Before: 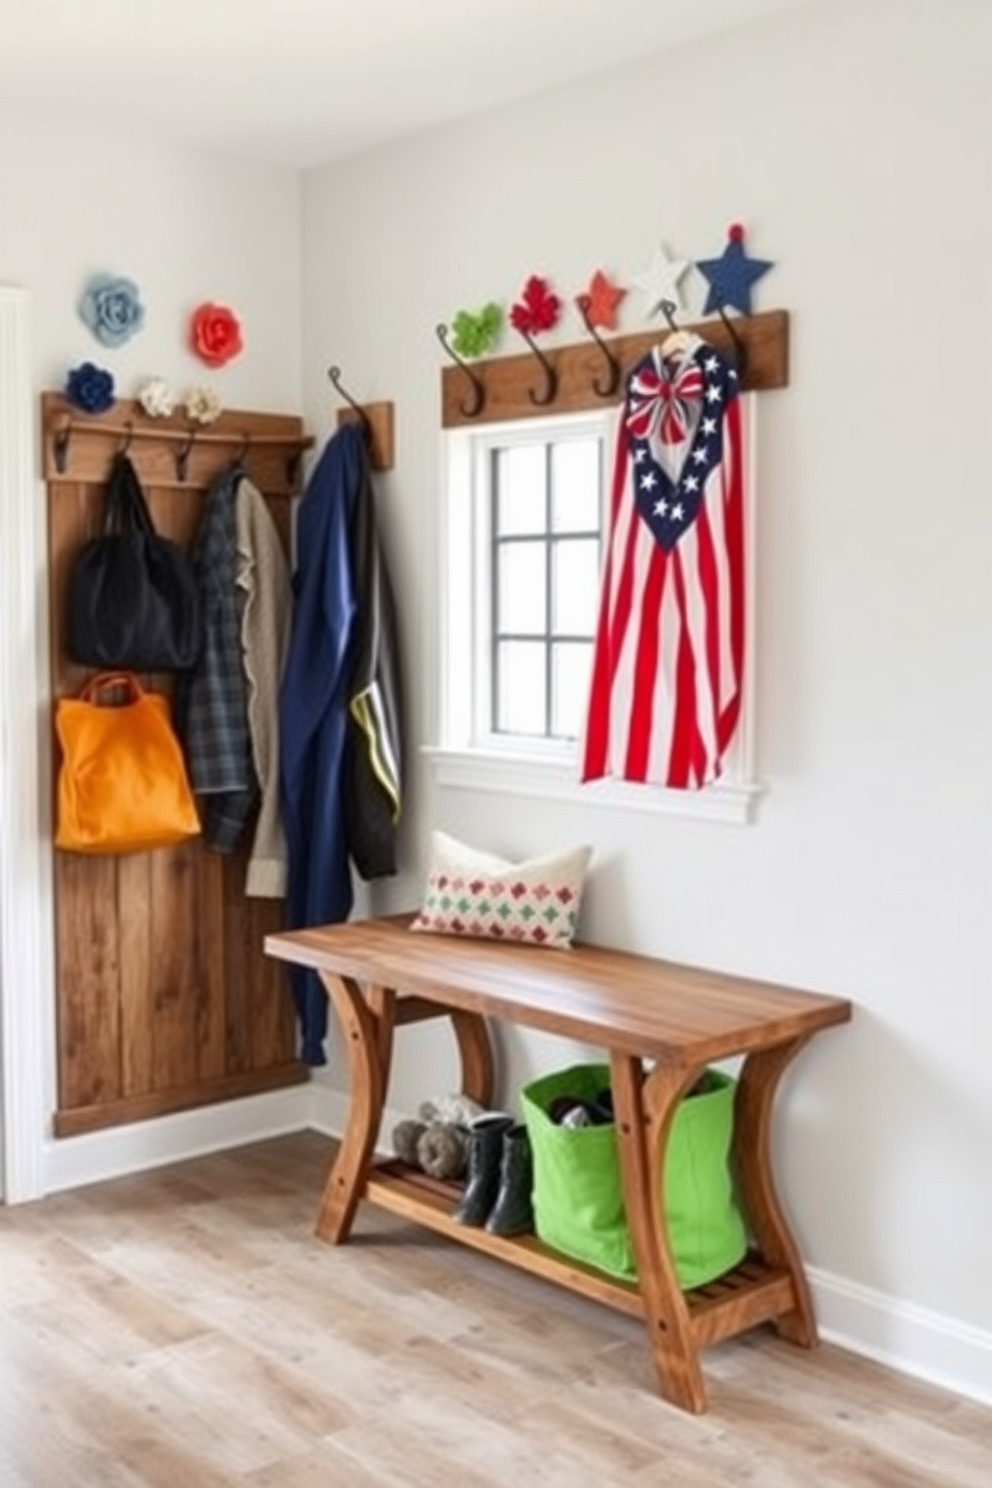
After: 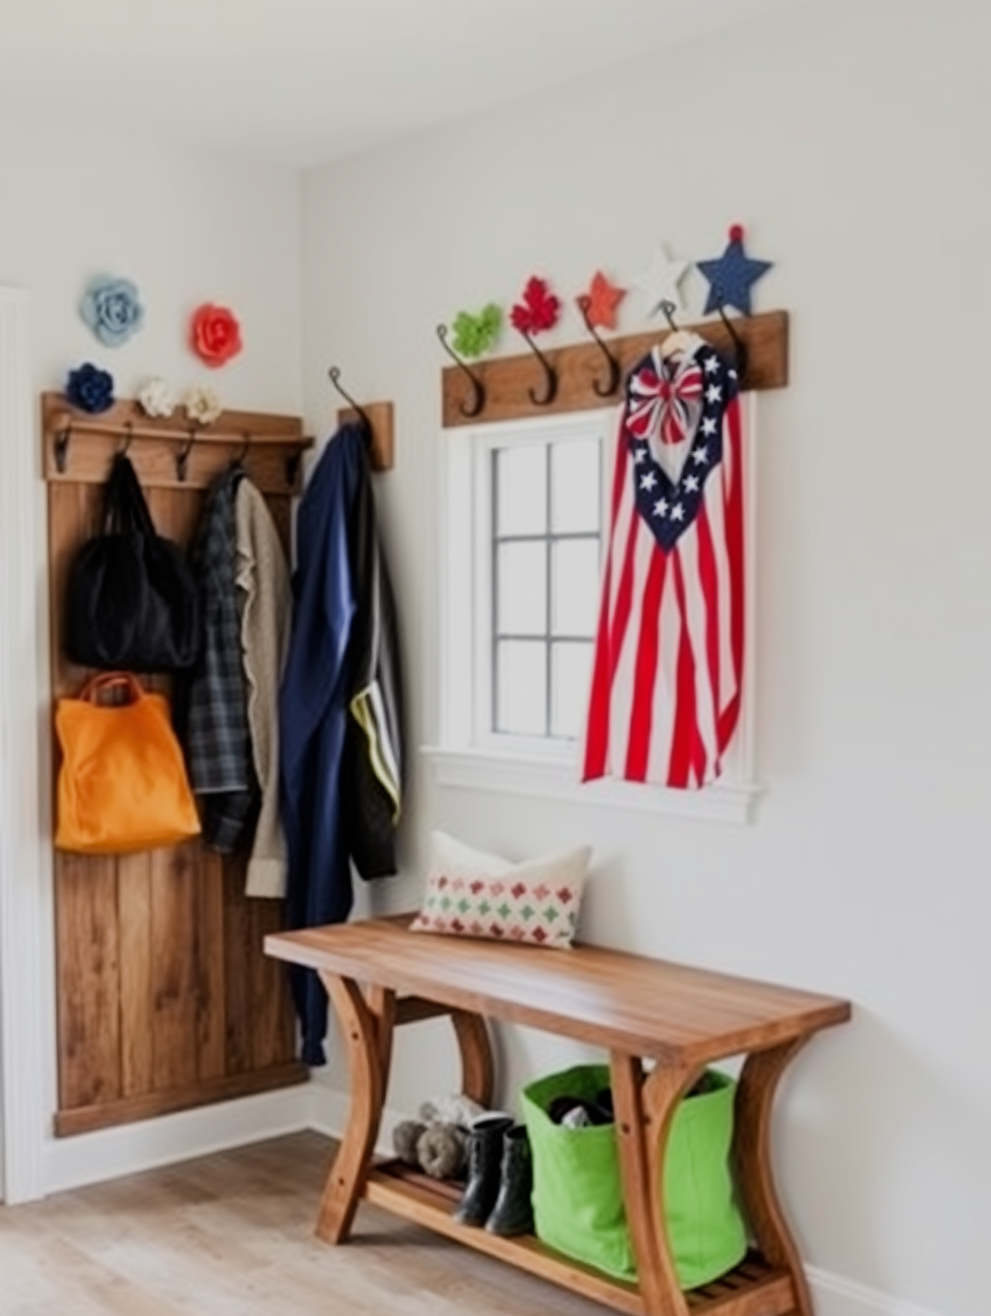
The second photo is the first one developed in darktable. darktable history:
filmic rgb: black relative exposure -7.65 EV, white relative exposure 4.56 EV, hardness 3.61, contrast 1.062
crop and rotate: top 0%, bottom 11.501%
